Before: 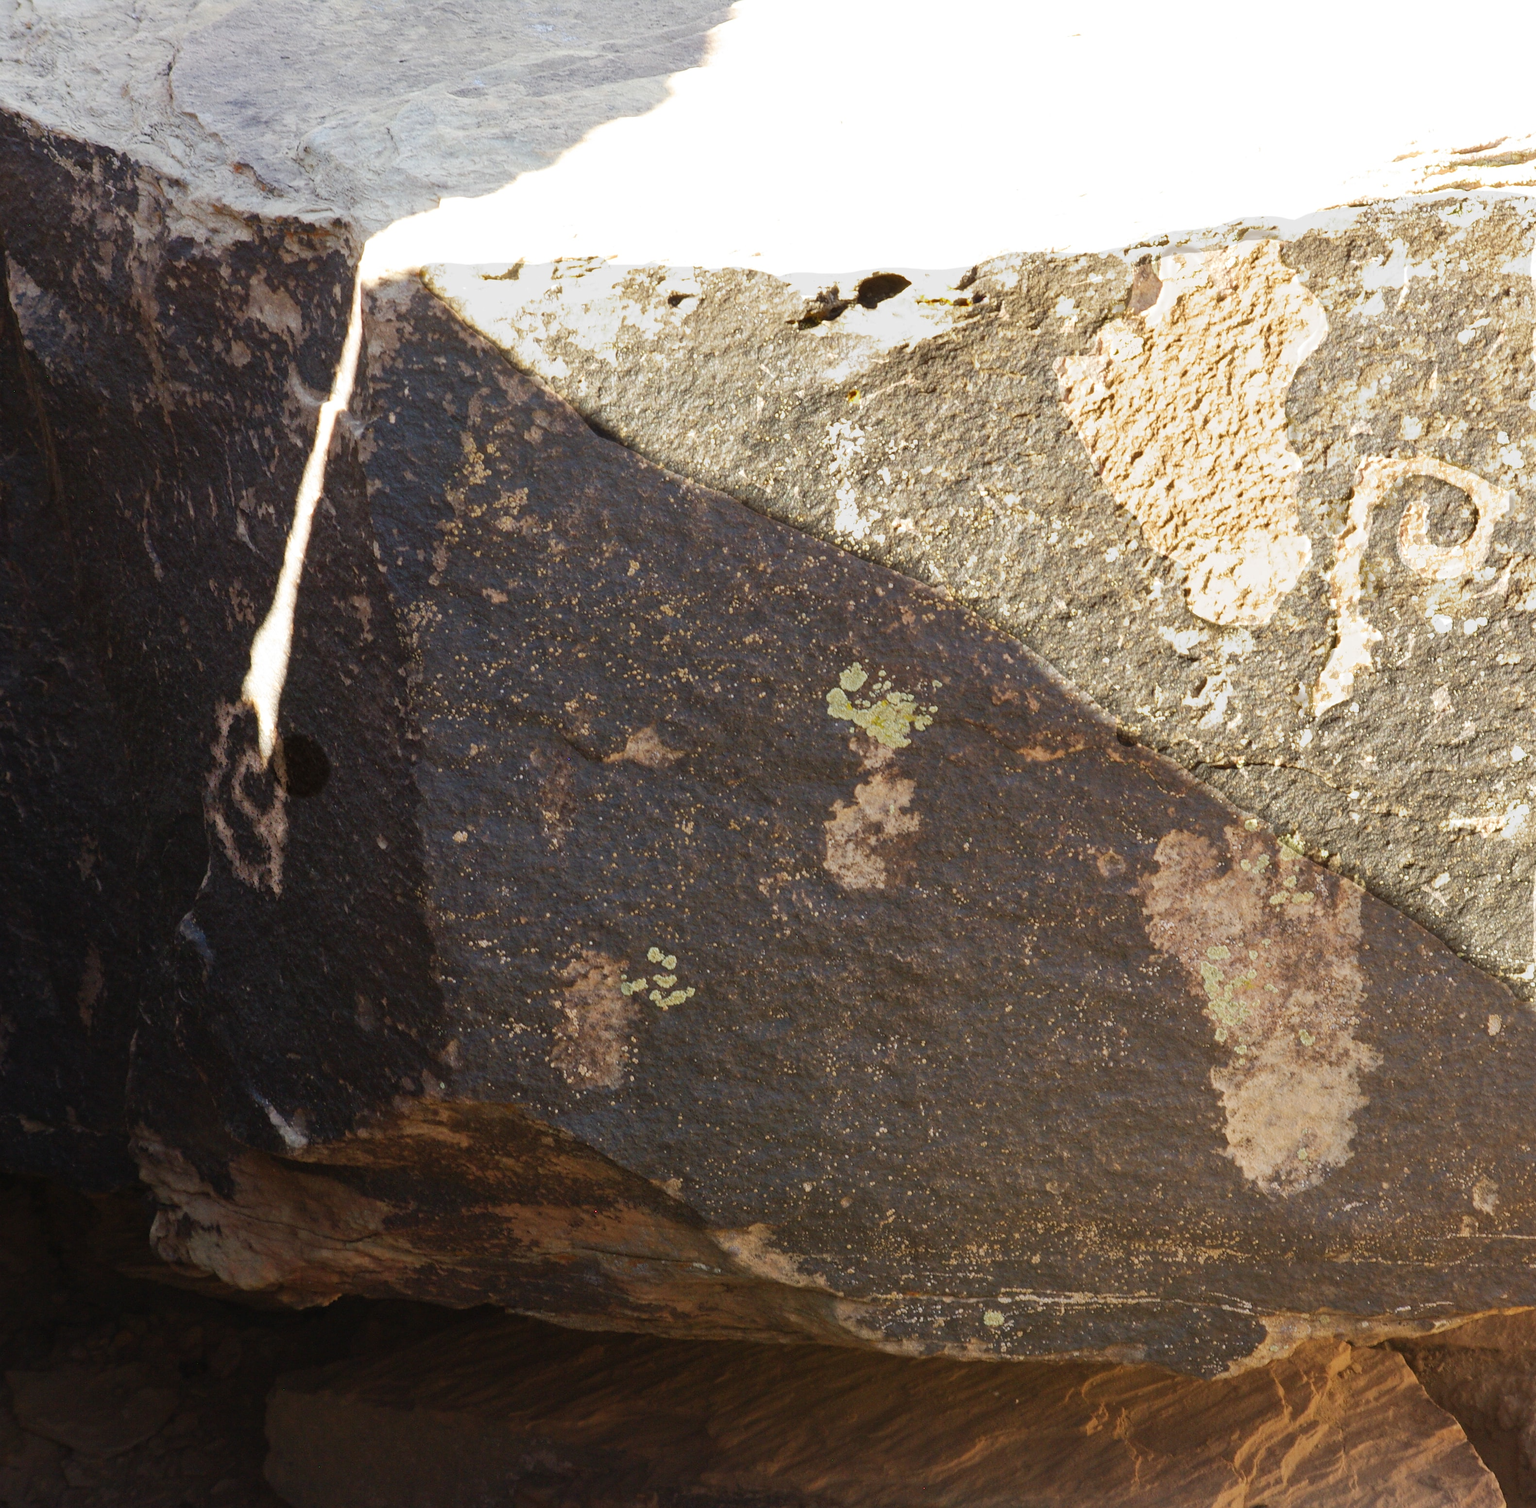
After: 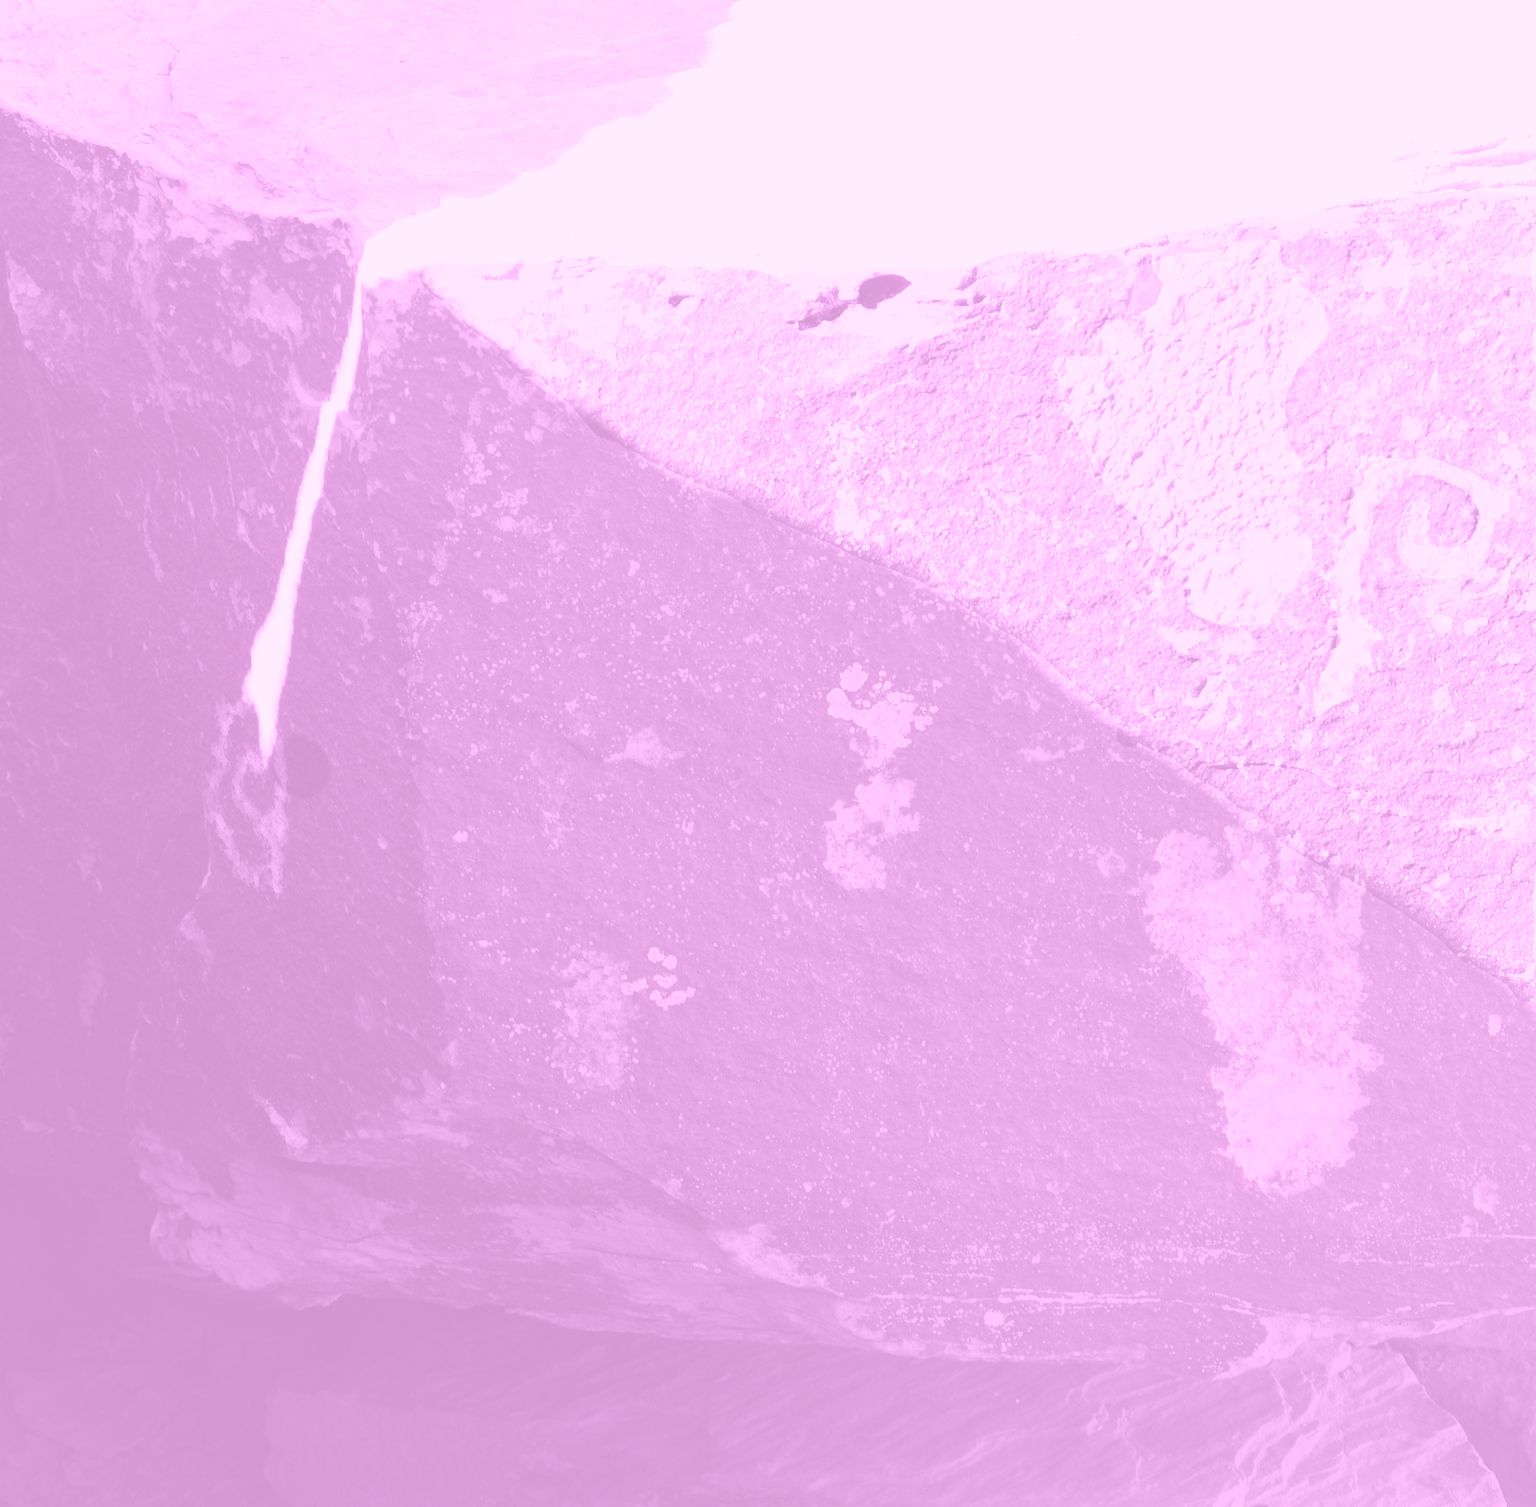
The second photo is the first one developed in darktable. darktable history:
tone equalizer: -8 EV -0.001 EV, -7 EV 0.001 EV, -6 EV -0.002 EV, -5 EV -0.003 EV, -4 EV -0.062 EV, -3 EV -0.222 EV, -2 EV -0.267 EV, -1 EV 0.105 EV, +0 EV 0.303 EV
colorize: hue 331.2°, saturation 75%, source mix 30.28%, lightness 70.52%, version 1
